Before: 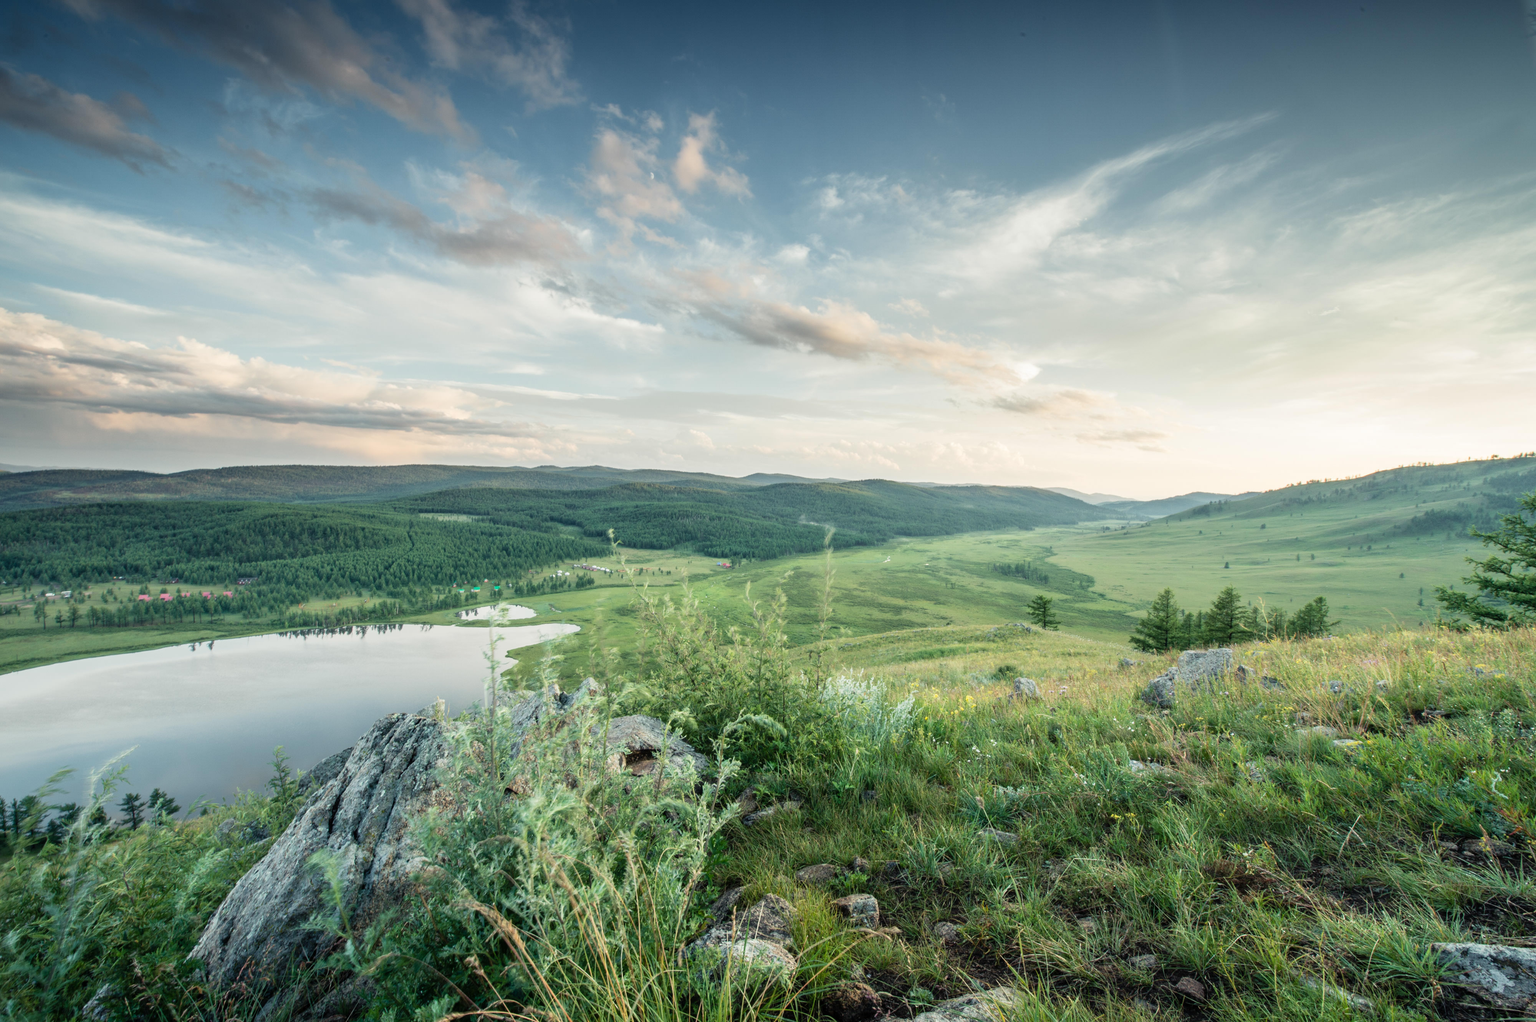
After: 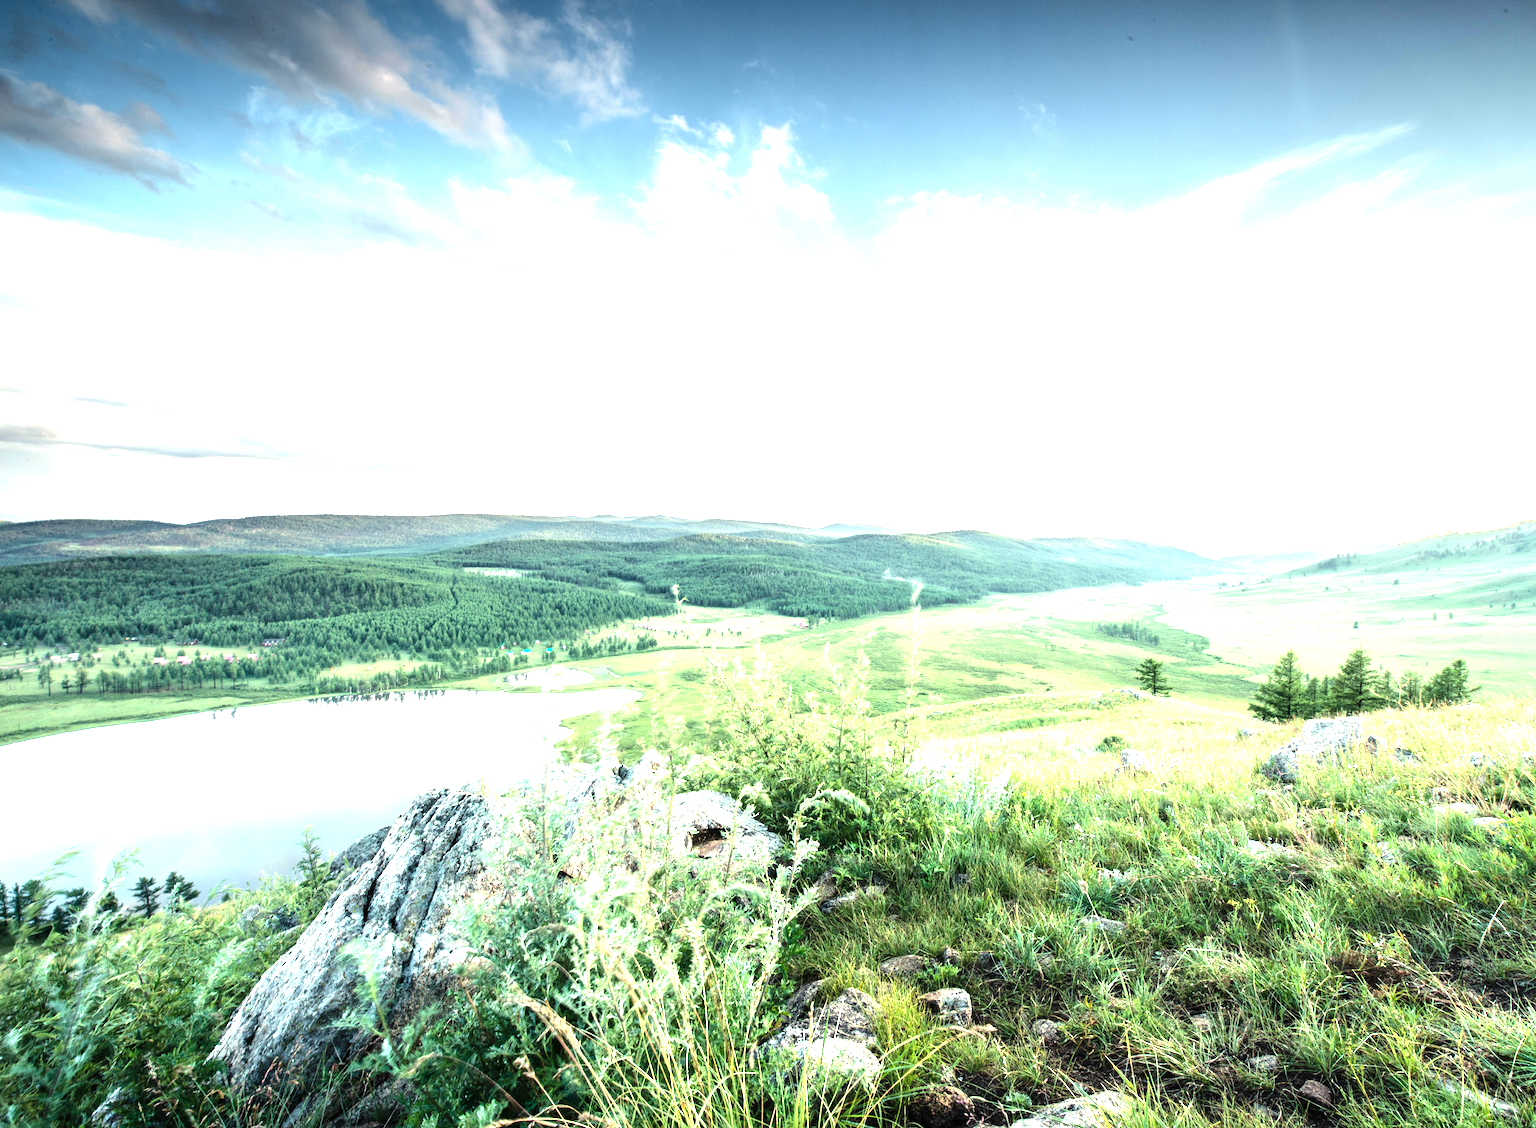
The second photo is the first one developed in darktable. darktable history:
tone equalizer: -8 EV -0.776 EV, -7 EV -0.724 EV, -6 EV -0.566 EV, -5 EV -0.42 EV, -3 EV 0.384 EV, -2 EV 0.6 EV, -1 EV 0.687 EV, +0 EV 0.723 EV, edges refinement/feathering 500, mask exposure compensation -1.57 EV, preserve details no
crop: right 9.487%, bottom 0.047%
exposure: black level correction 0, exposure 1.2 EV, compensate highlight preservation false
